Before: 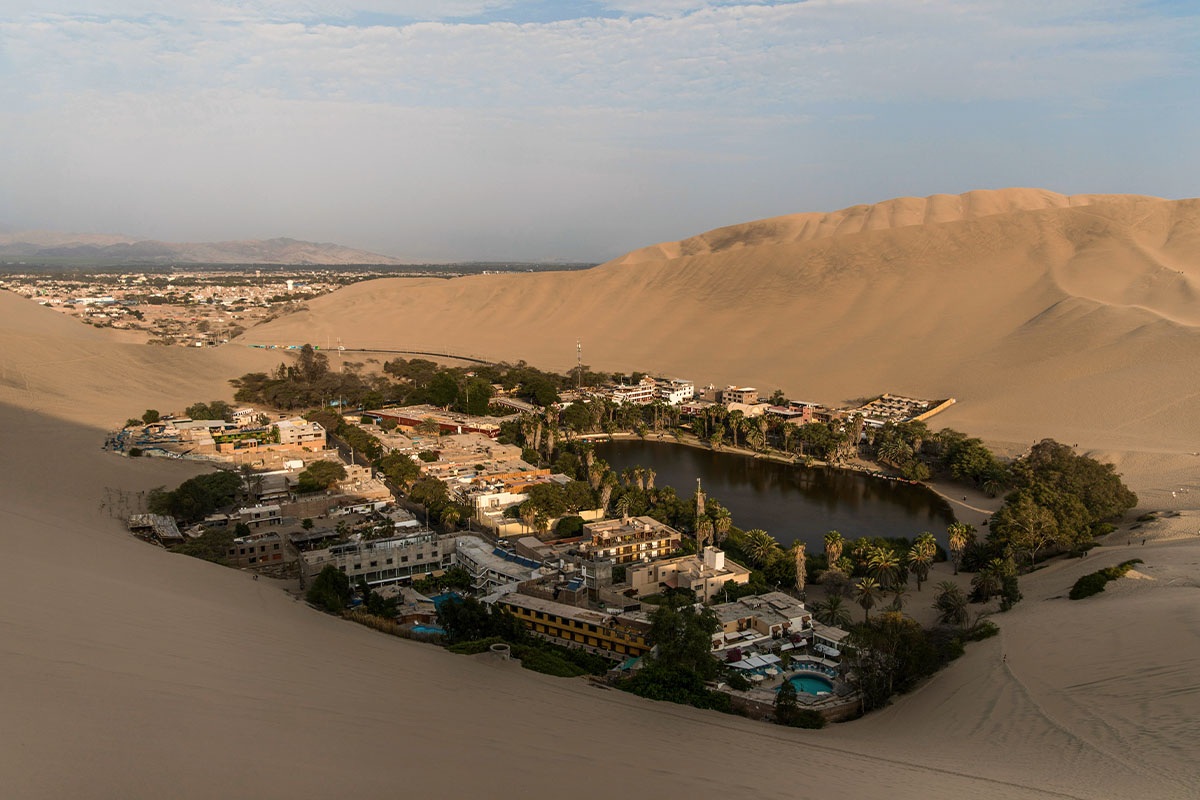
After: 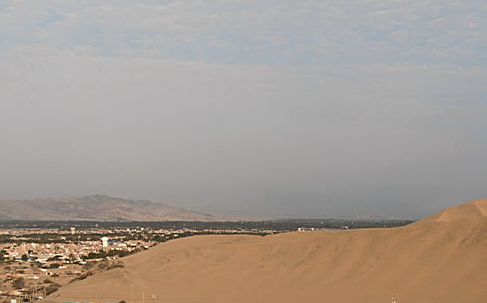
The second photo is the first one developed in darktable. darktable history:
sharpen: on, module defaults
crop: left 15.452%, top 5.459%, right 43.956%, bottom 56.62%
exposure: exposure -0.293 EV, compensate highlight preservation false
